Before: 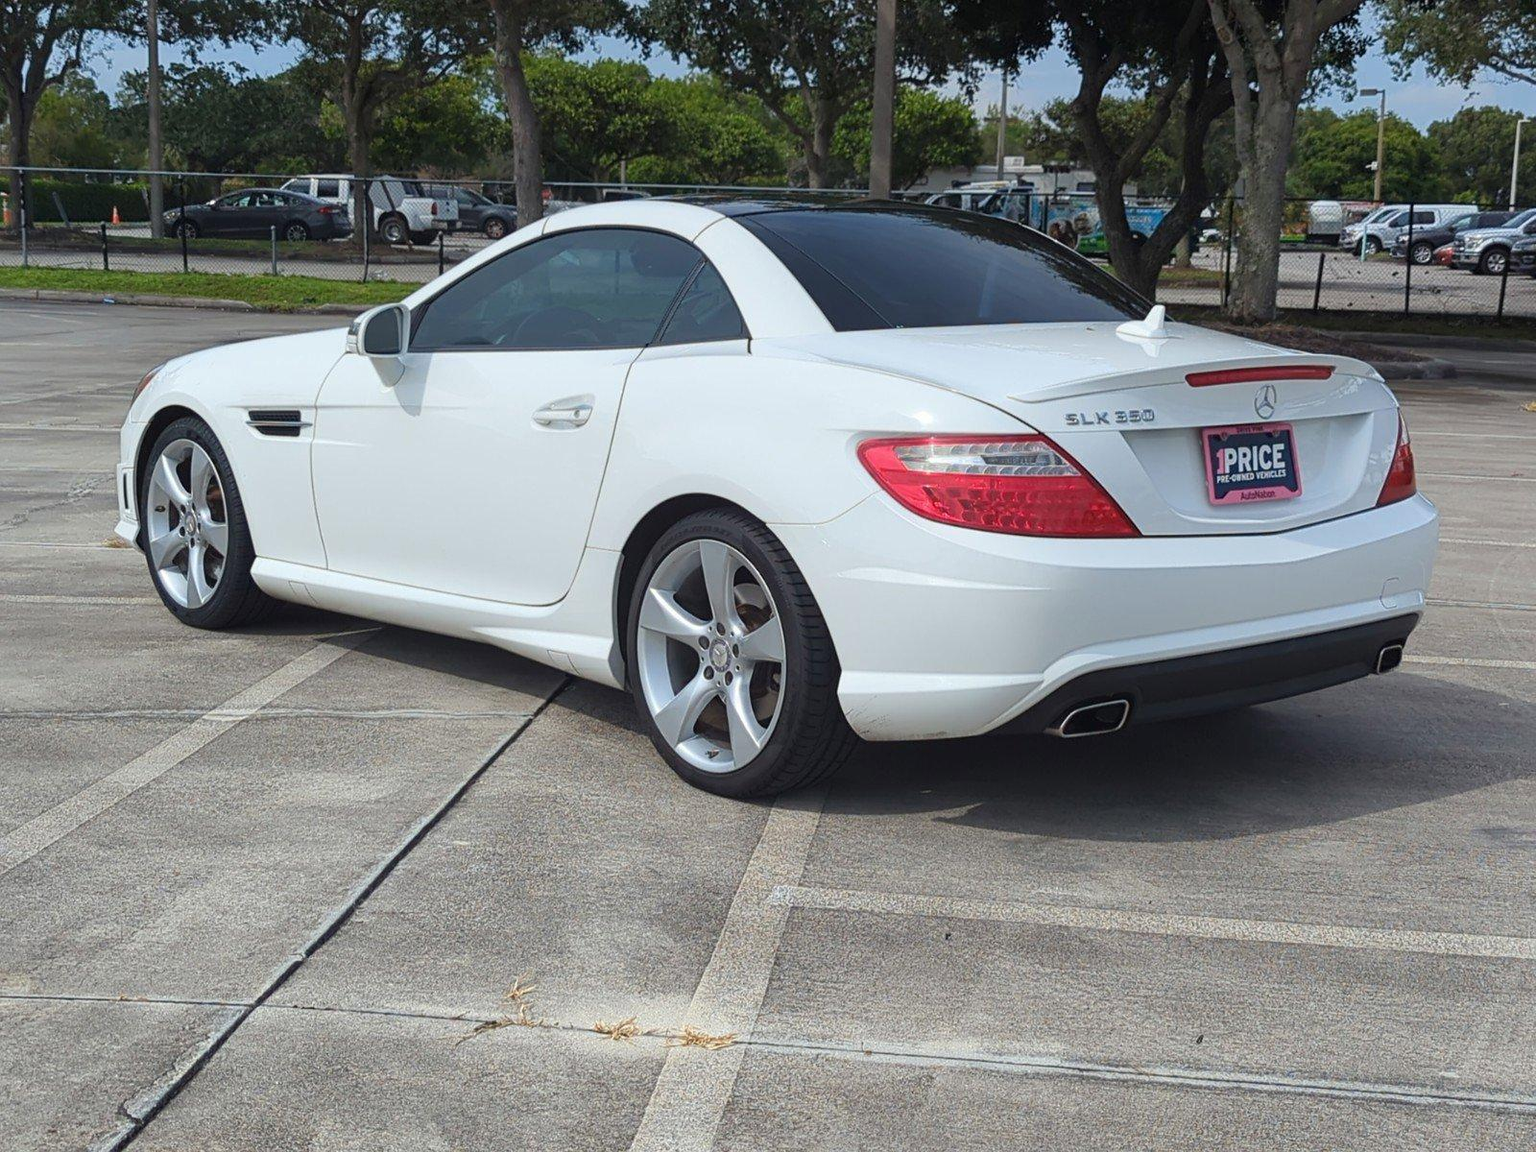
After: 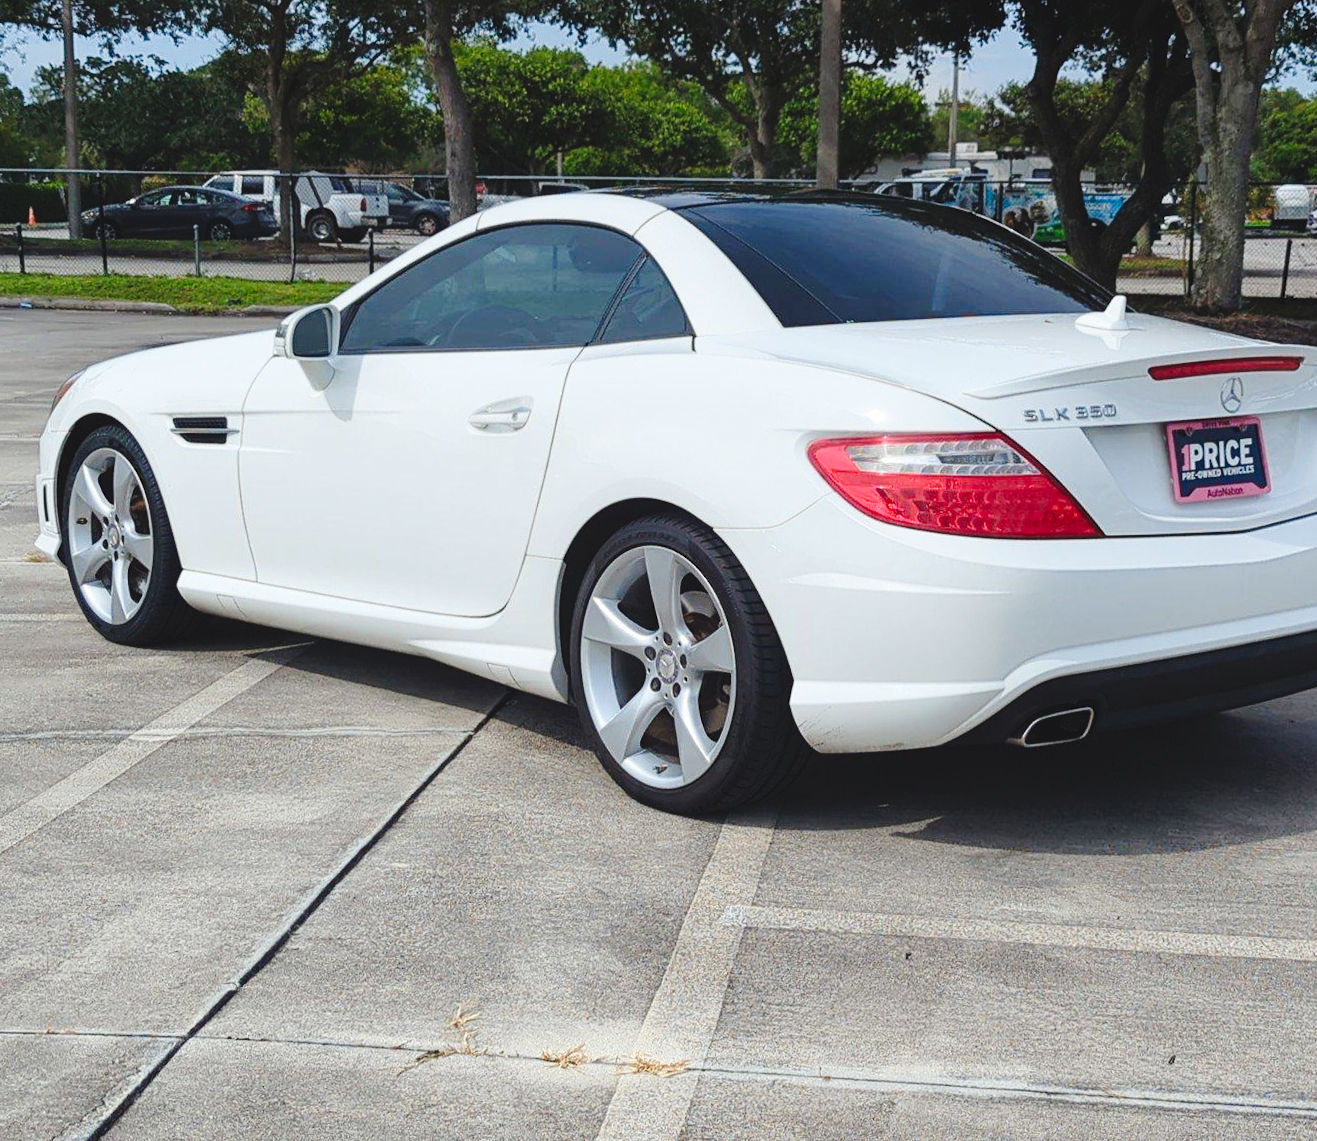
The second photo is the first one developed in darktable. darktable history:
crop and rotate: angle 0.73°, left 4.528%, top 0.638%, right 11.75%, bottom 2.609%
tone curve: curves: ch0 [(0, 0) (0.003, 0.072) (0.011, 0.073) (0.025, 0.072) (0.044, 0.076) (0.069, 0.089) (0.1, 0.103) (0.136, 0.123) (0.177, 0.158) (0.224, 0.21) (0.277, 0.275) (0.335, 0.372) (0.399, 0.463) (0.468, 0.556) (0.543, 0.633) (0.623, 0.712) (0.709, 0.795) (0.801, 0.869) (0.898, 0.942) (1, 1)], preserve colors none
